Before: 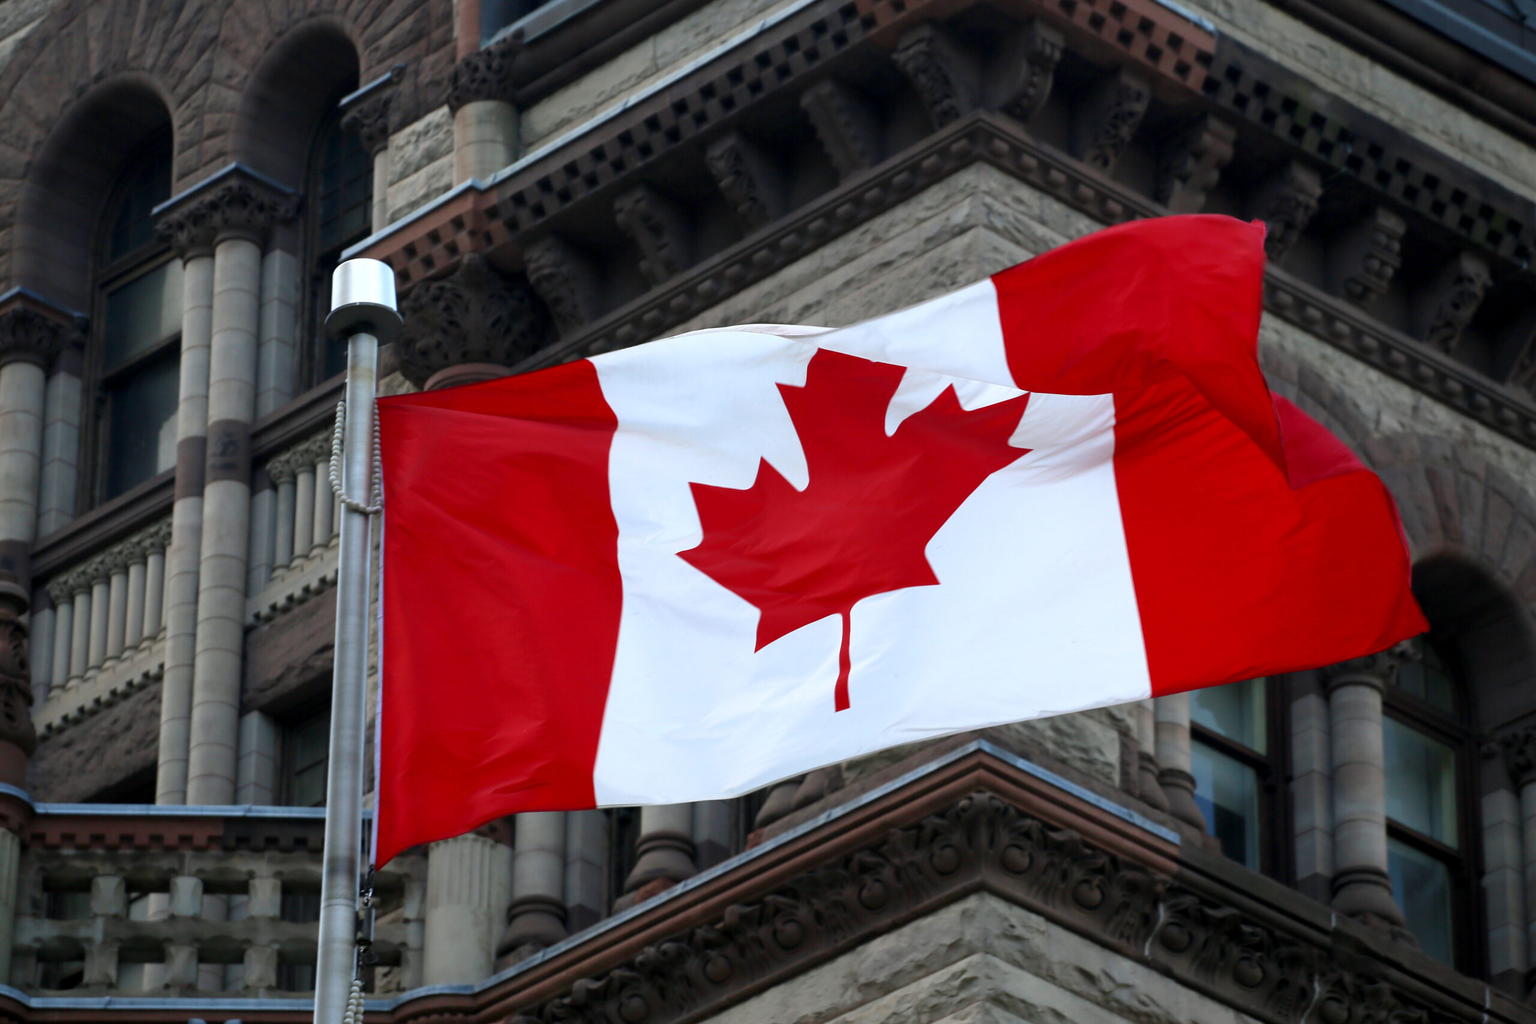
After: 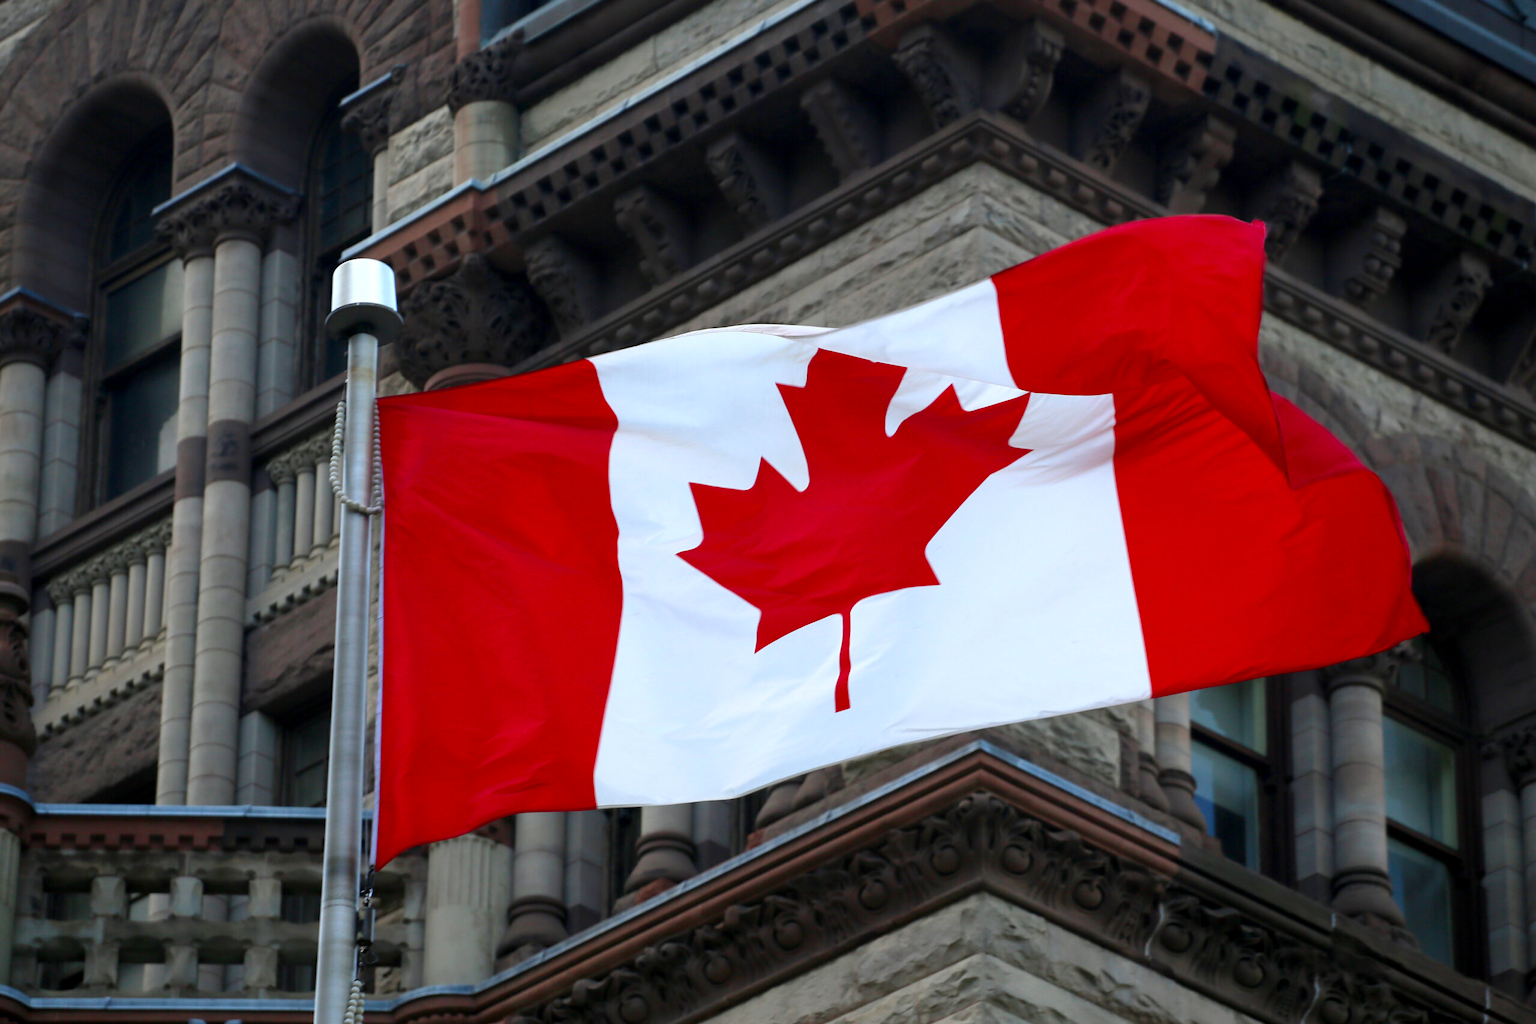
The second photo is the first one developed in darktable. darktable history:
contrast brightness saturation: saturation 0.178
